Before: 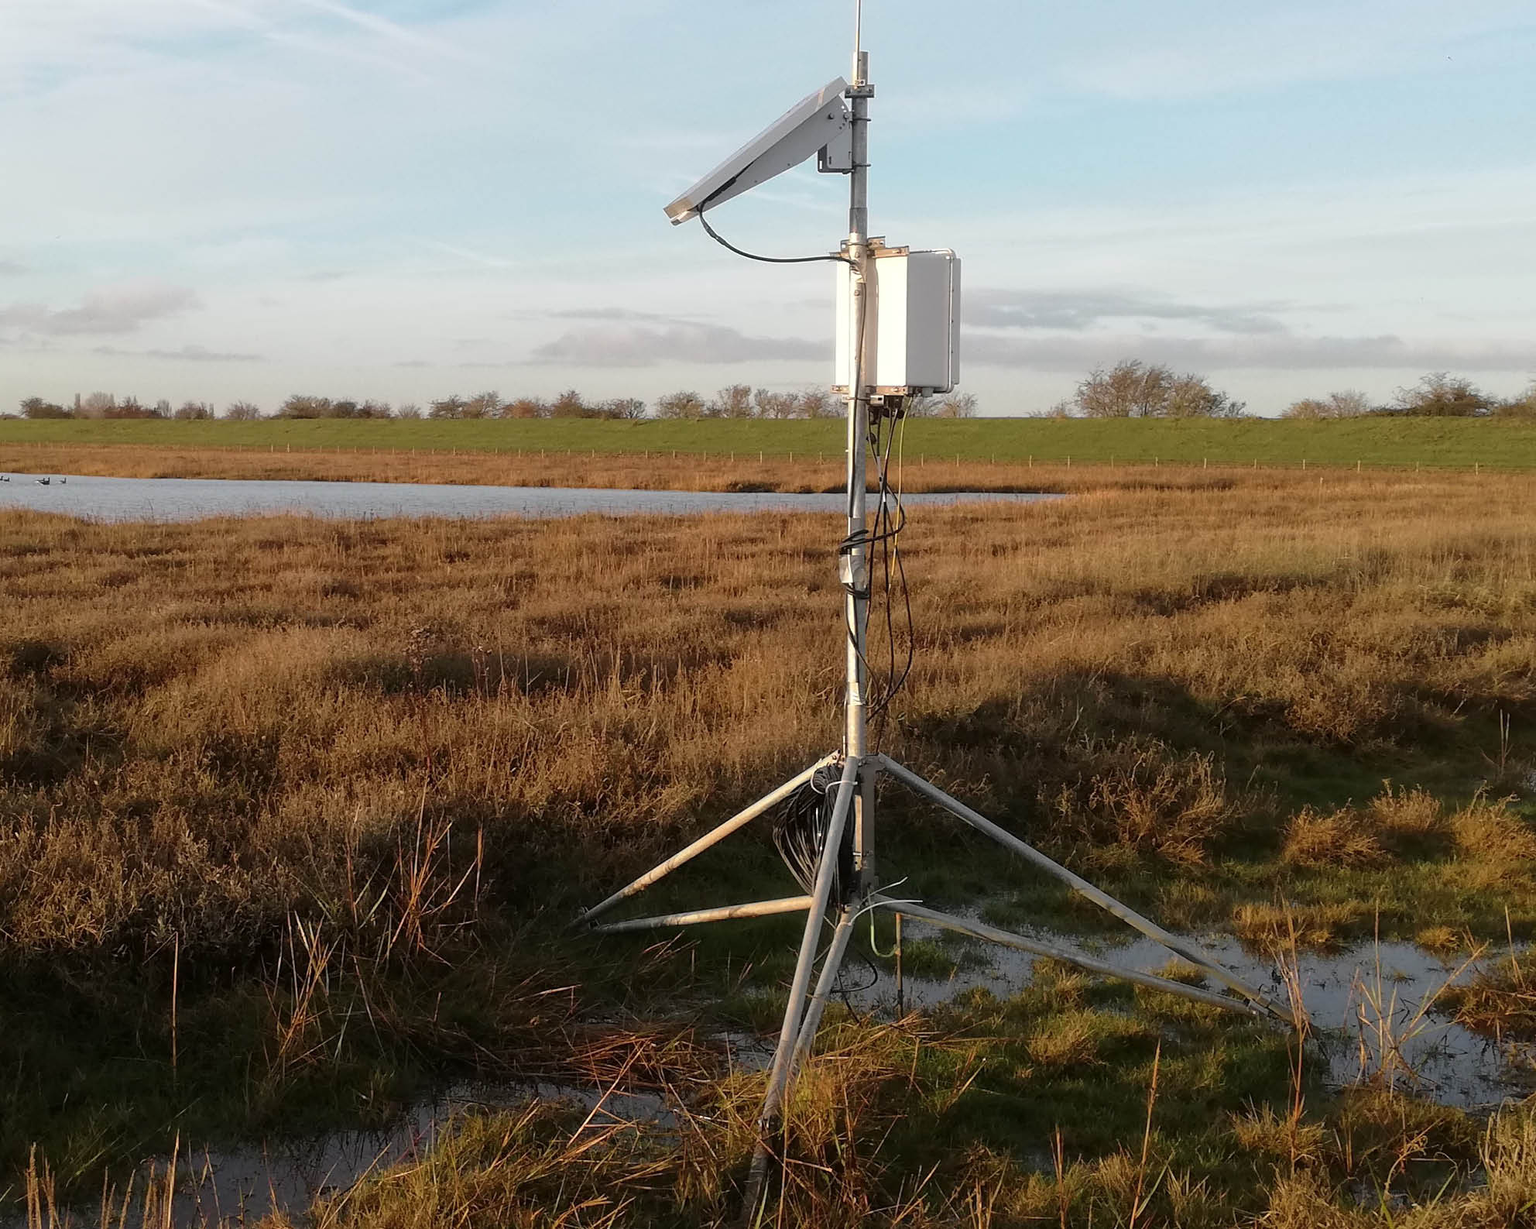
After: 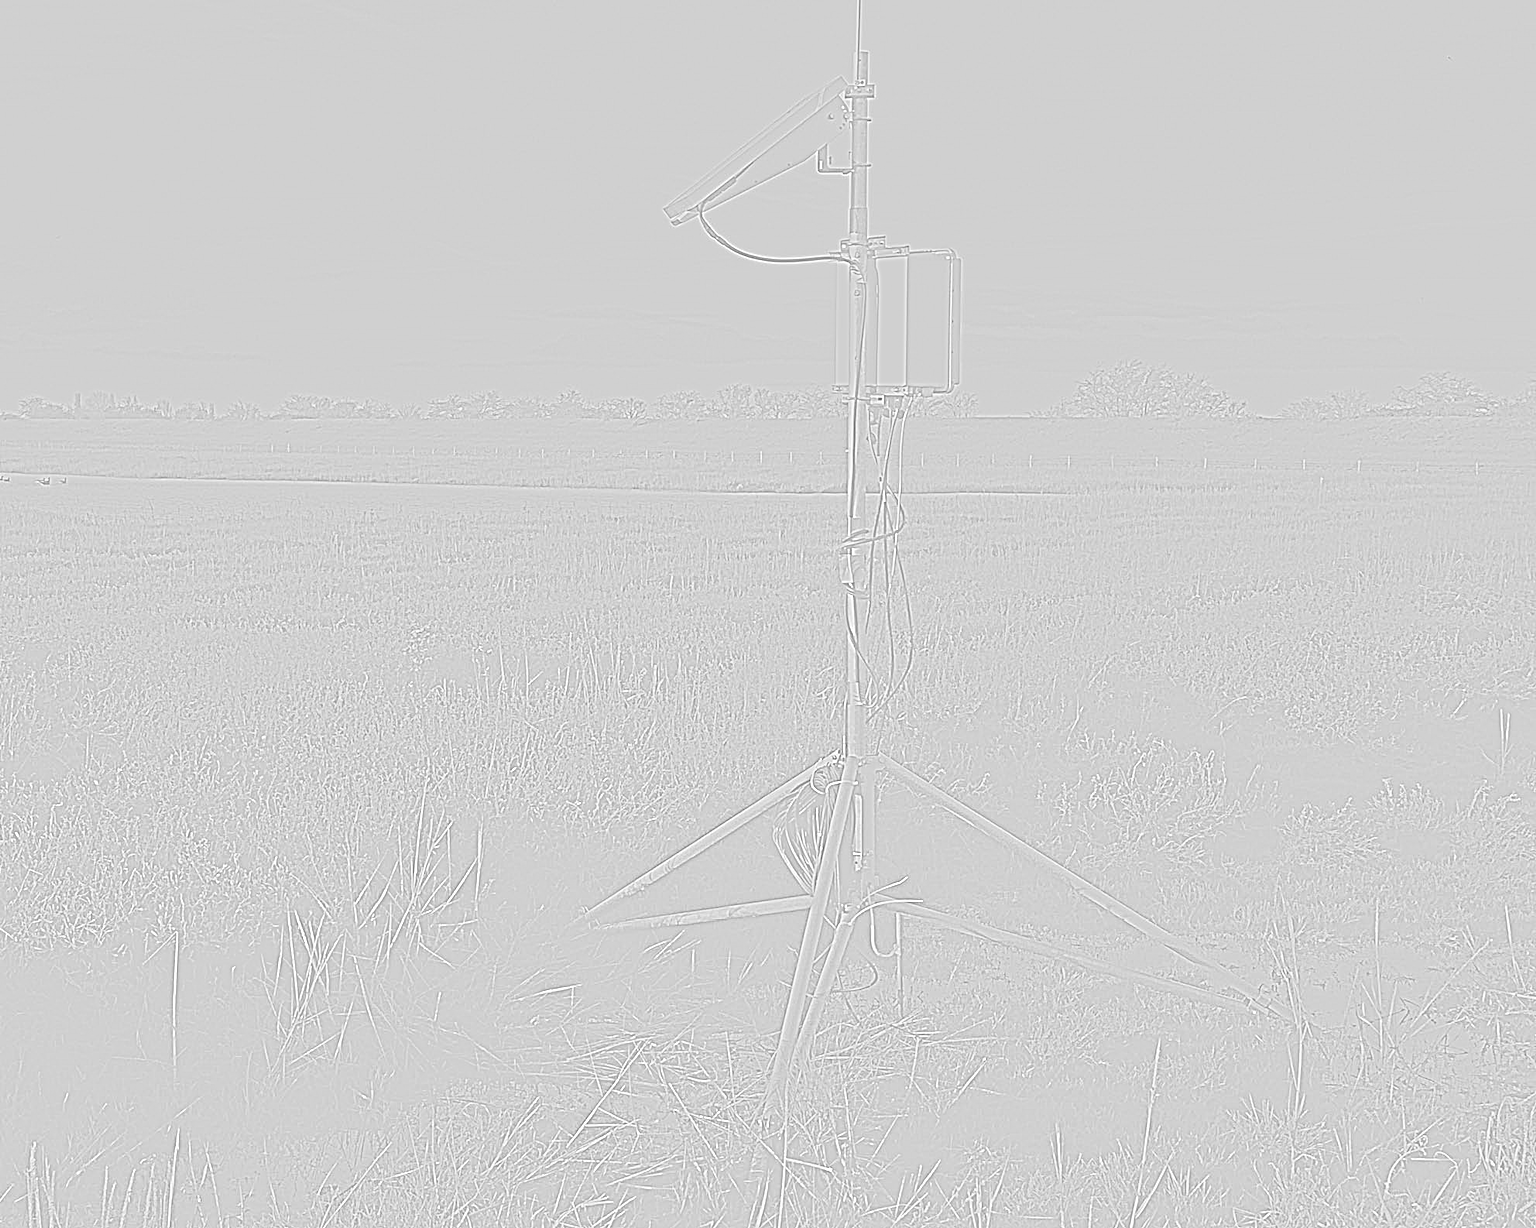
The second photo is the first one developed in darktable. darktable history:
highpass: sharpness 5.84%, contrast boost 8.44%
color balance rgb: linear chroma grading › global chroma 20%, perceptual saturation grading › global saturation 65%, perceptual saturation grading › highlights 60%, perceptual saturation grading › mid-tones 50%, perceptual saturation grading › shadows 50%, perceptual brilliance grading › global brilliance 30%, perceptual brilliance grading › highlights 50%, perceptual brilliance grading › mid-tones 50%, perceptual brilliance grading › shadows -22%, global vibrance 20%
